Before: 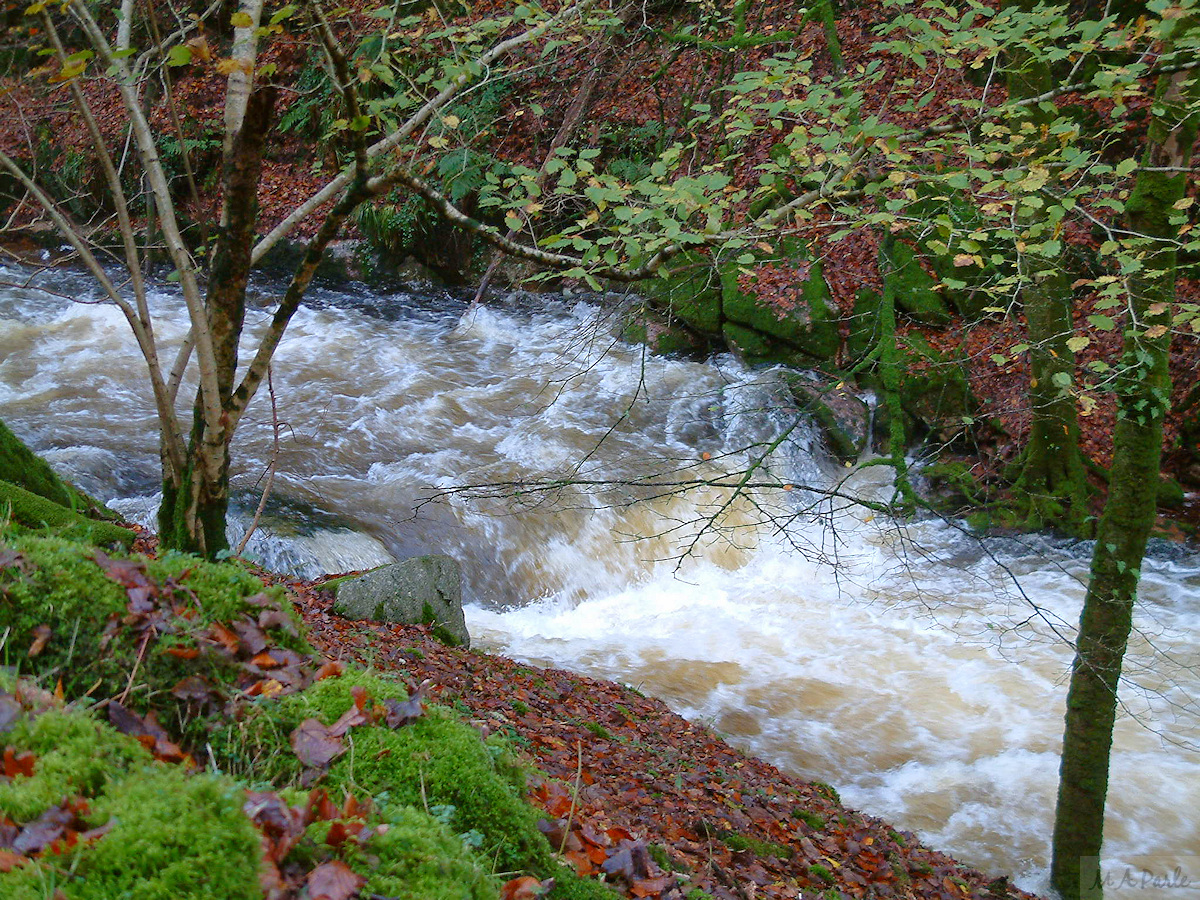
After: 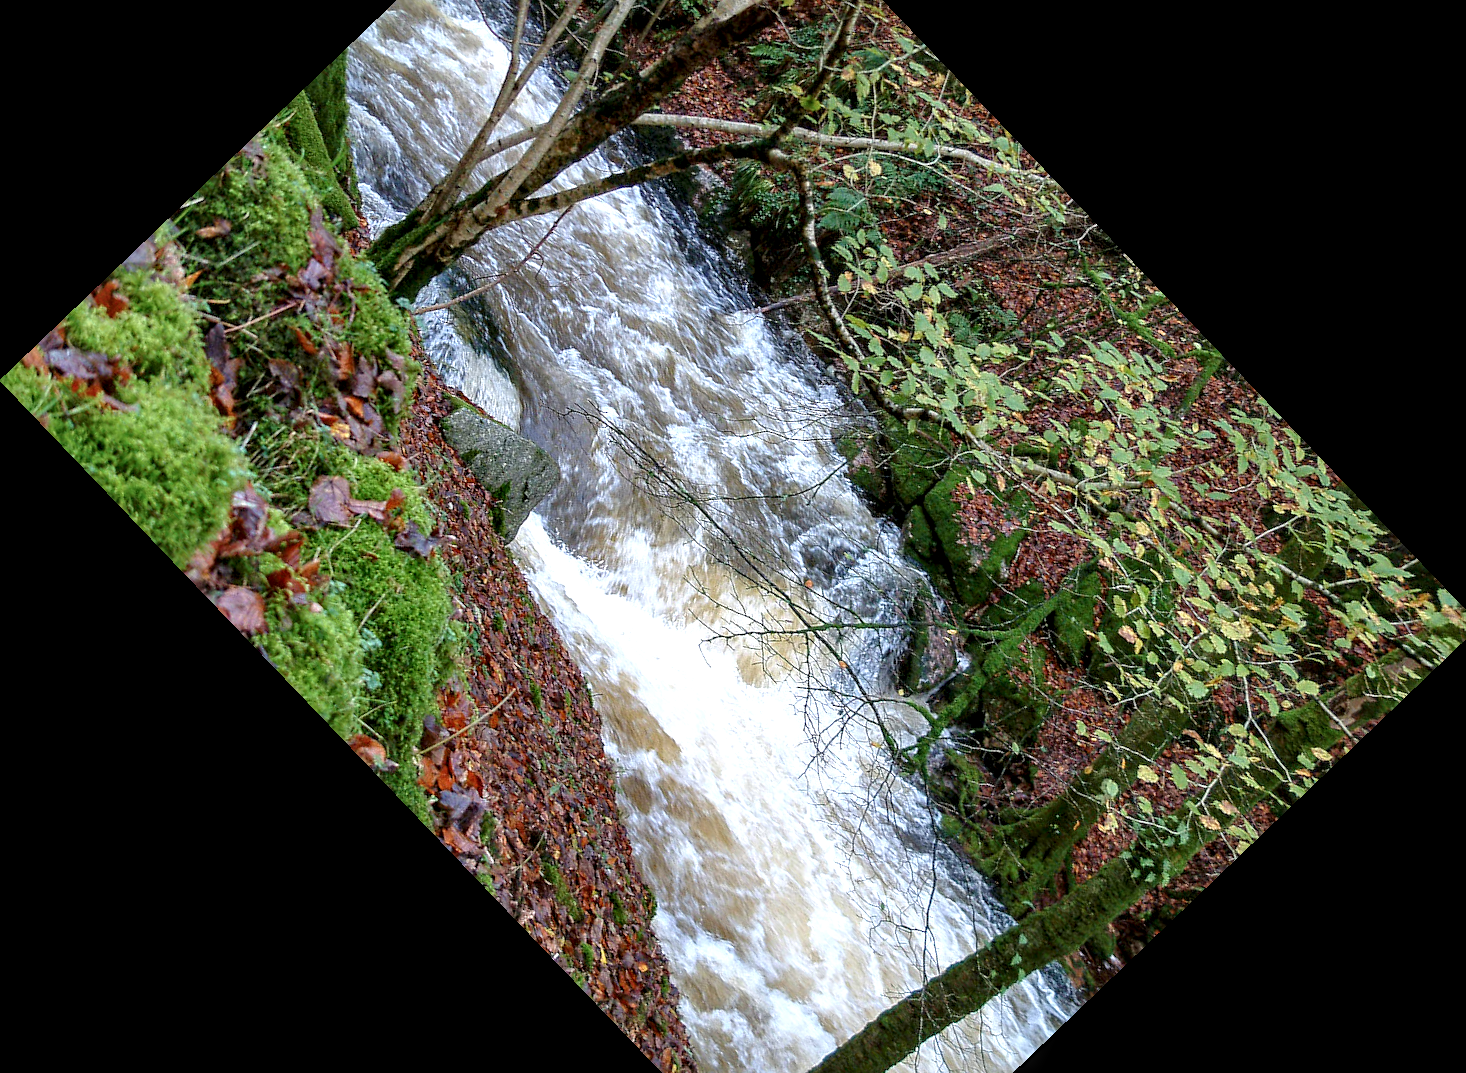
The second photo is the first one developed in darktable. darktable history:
local contrast: highlights 65%, shadows 54%, detail 169%, midtone range 0.514
sharpen: amount 0.2
crop and rotate: angle -46.26°, top 16.234%, right 0.912%, bottom 11.704%
